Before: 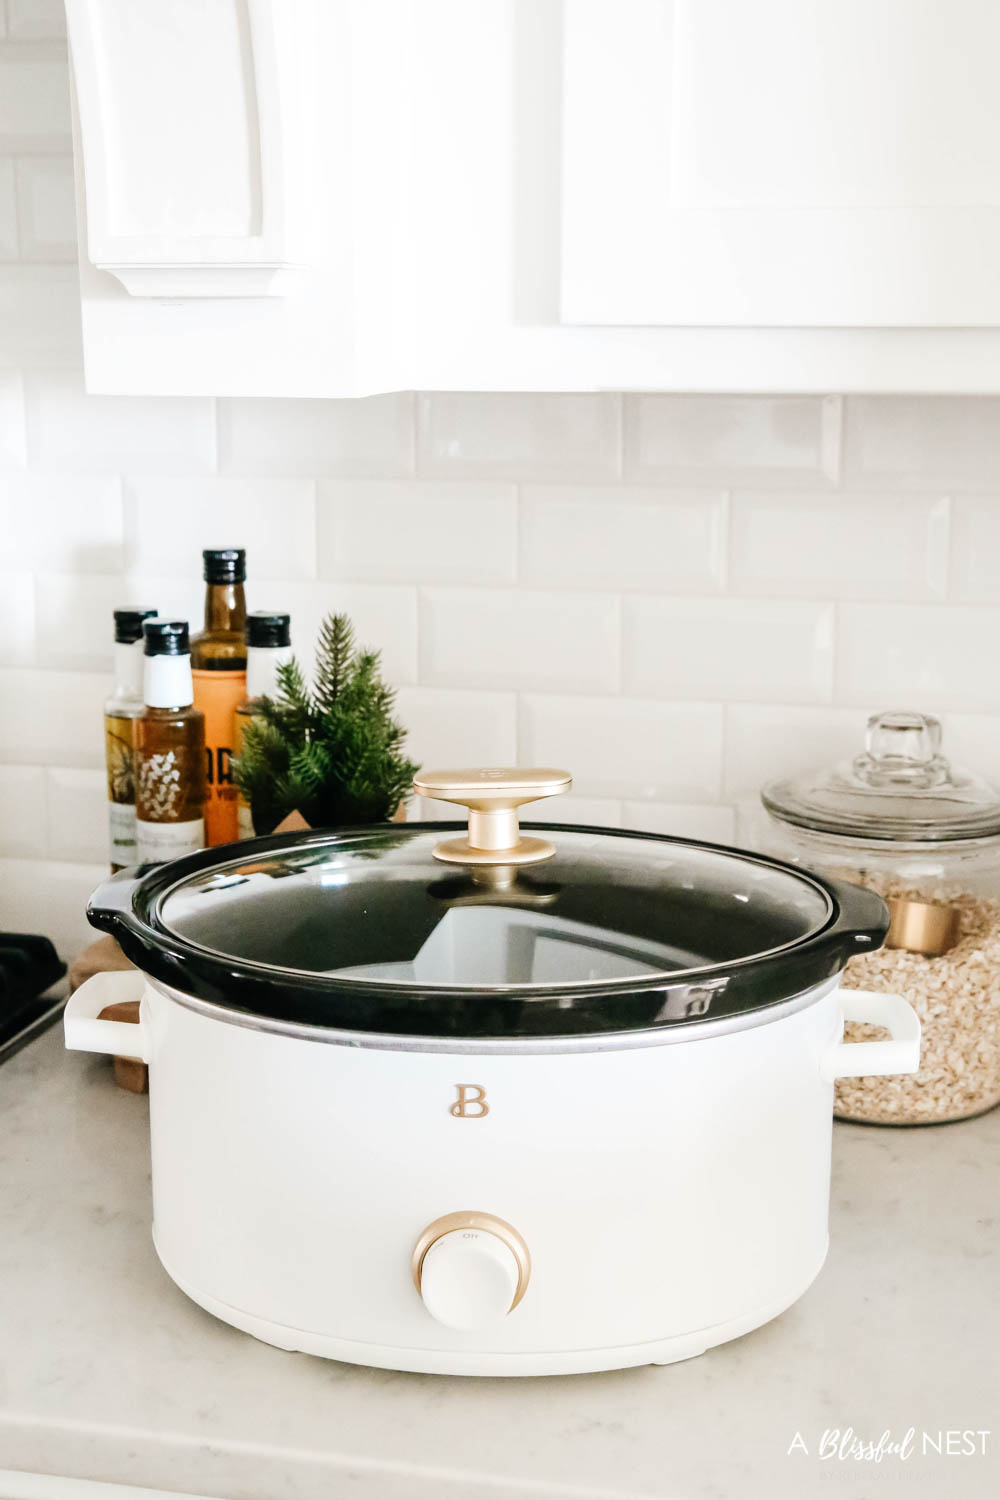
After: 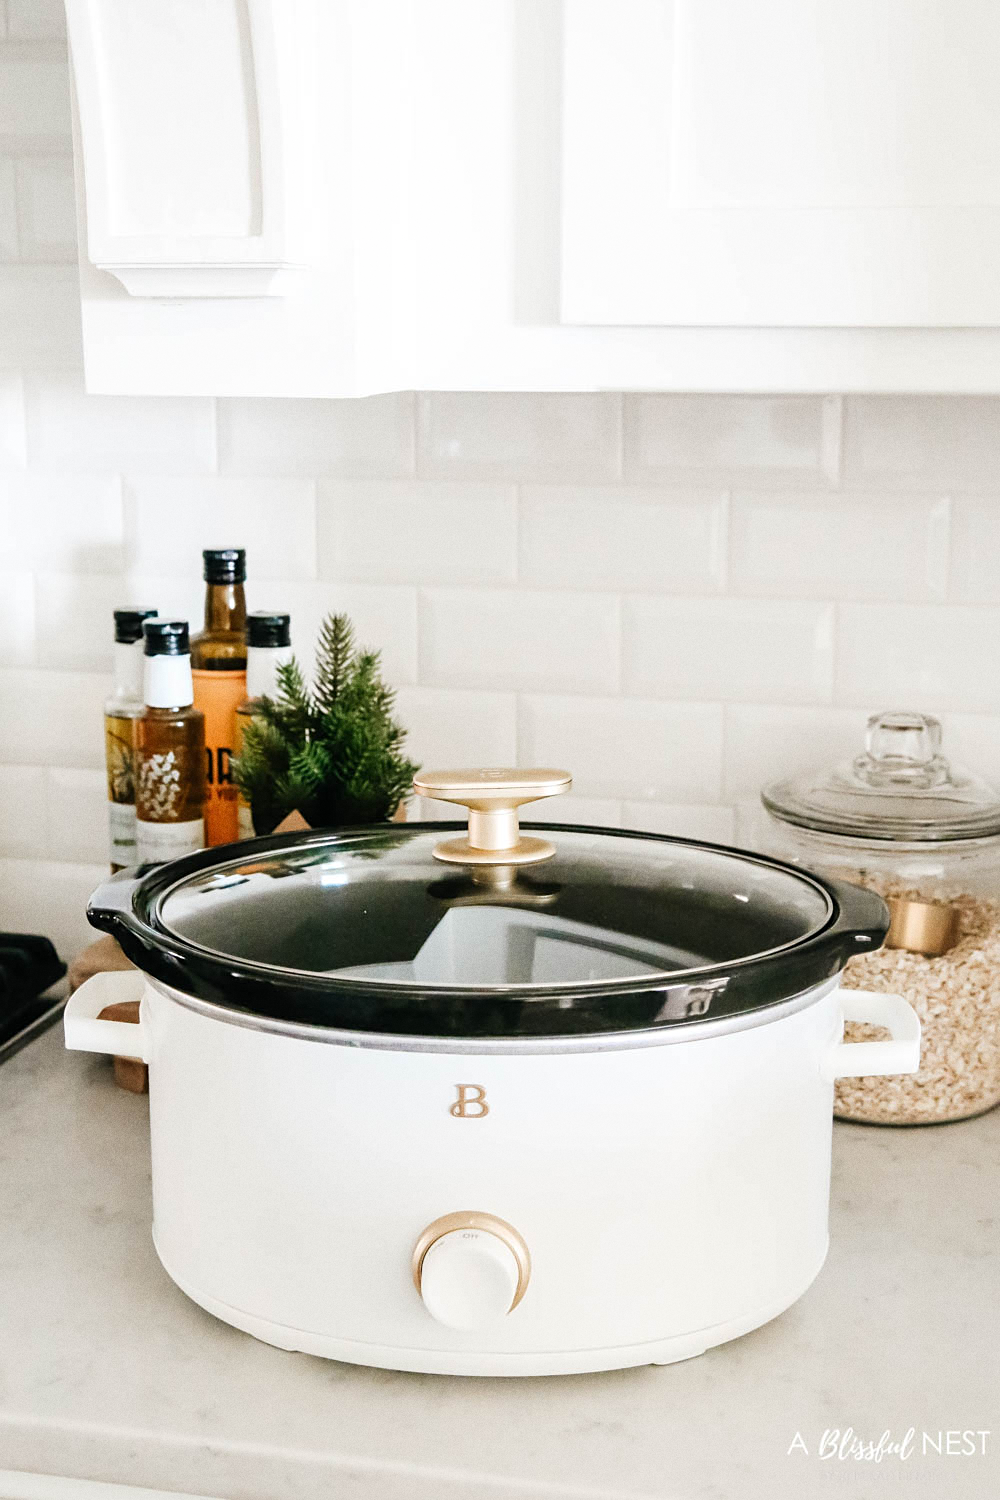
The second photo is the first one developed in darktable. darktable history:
grain: coarseness 7.08 ISO, strength 21.67%, mid-tones bias 59.58%
sharpen: amount 0.2
